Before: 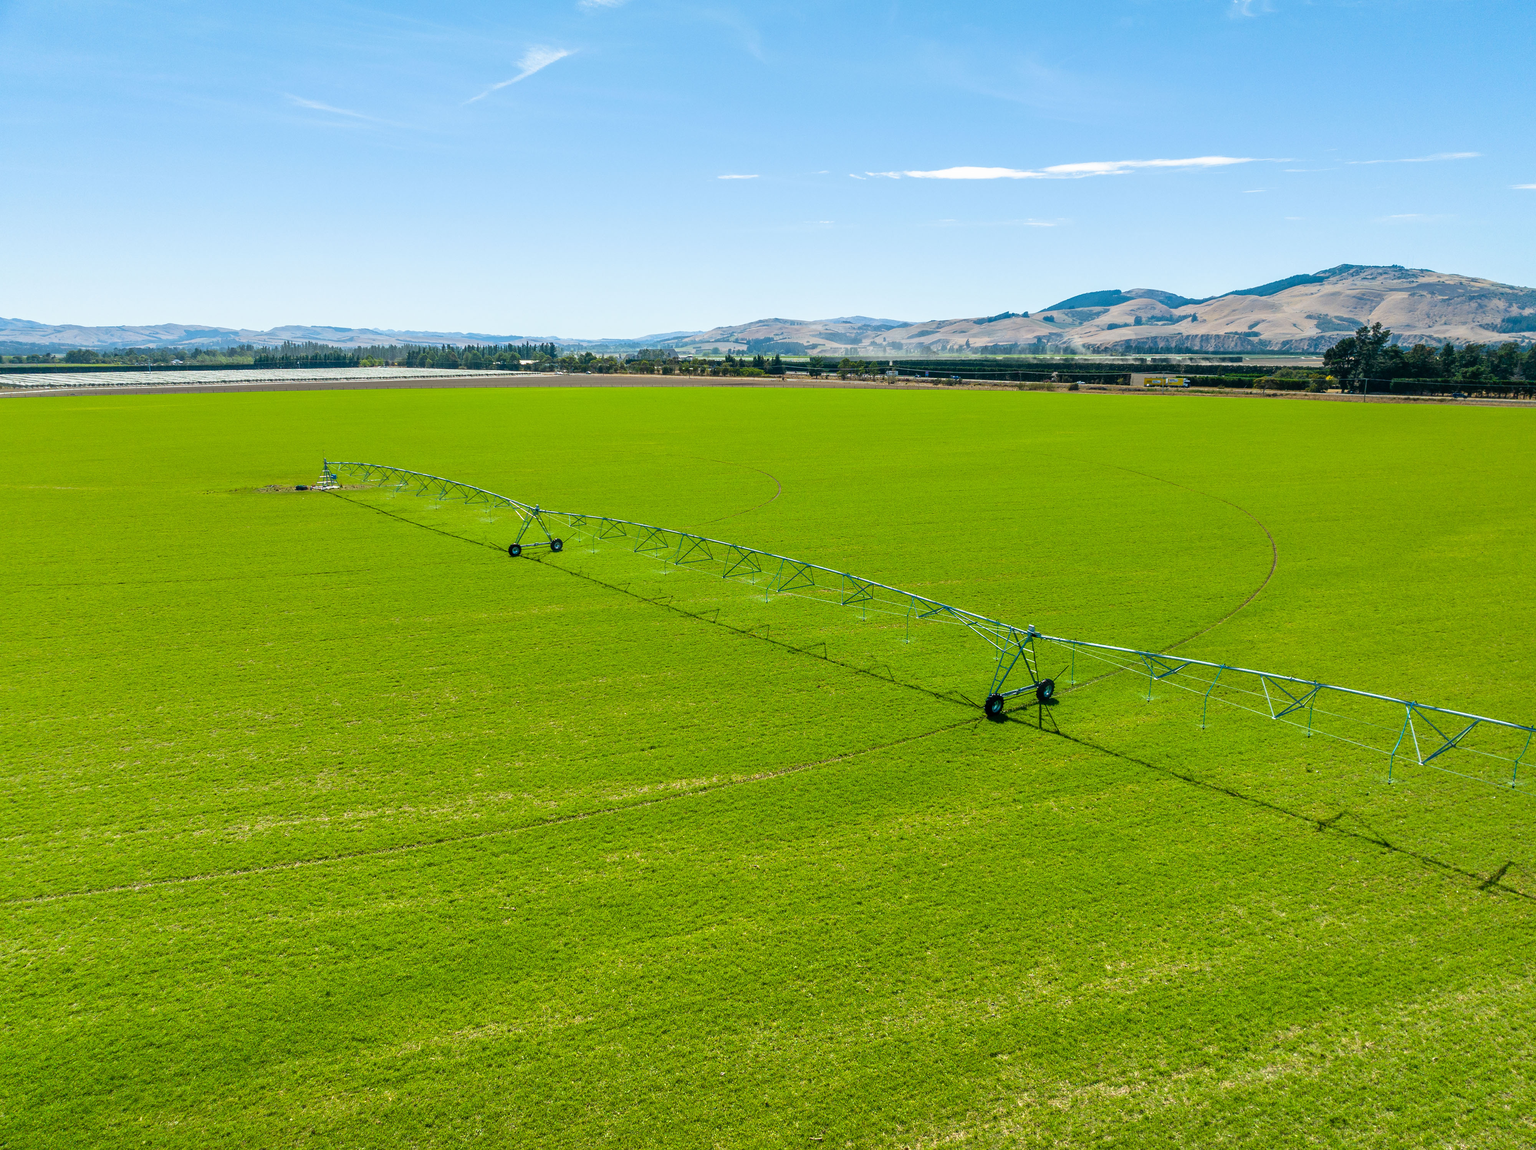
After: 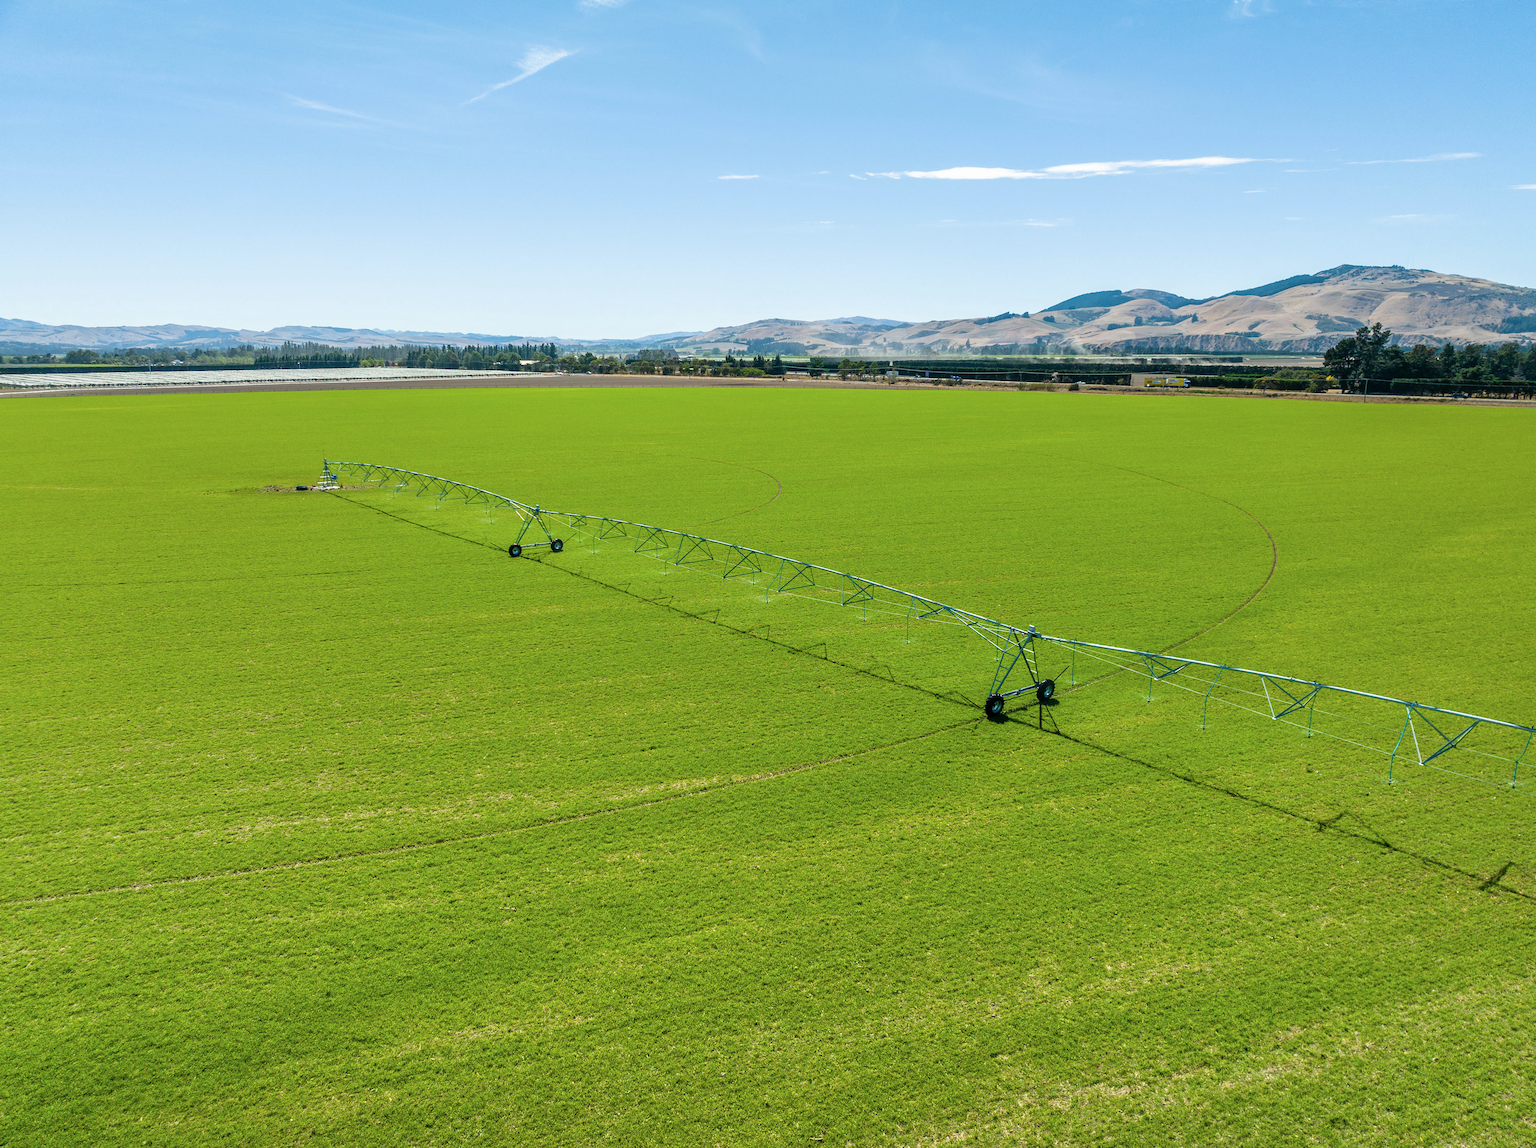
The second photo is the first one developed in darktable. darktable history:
contrast brightness saturation: saturation -0.1
crop: bottom 0.071%
